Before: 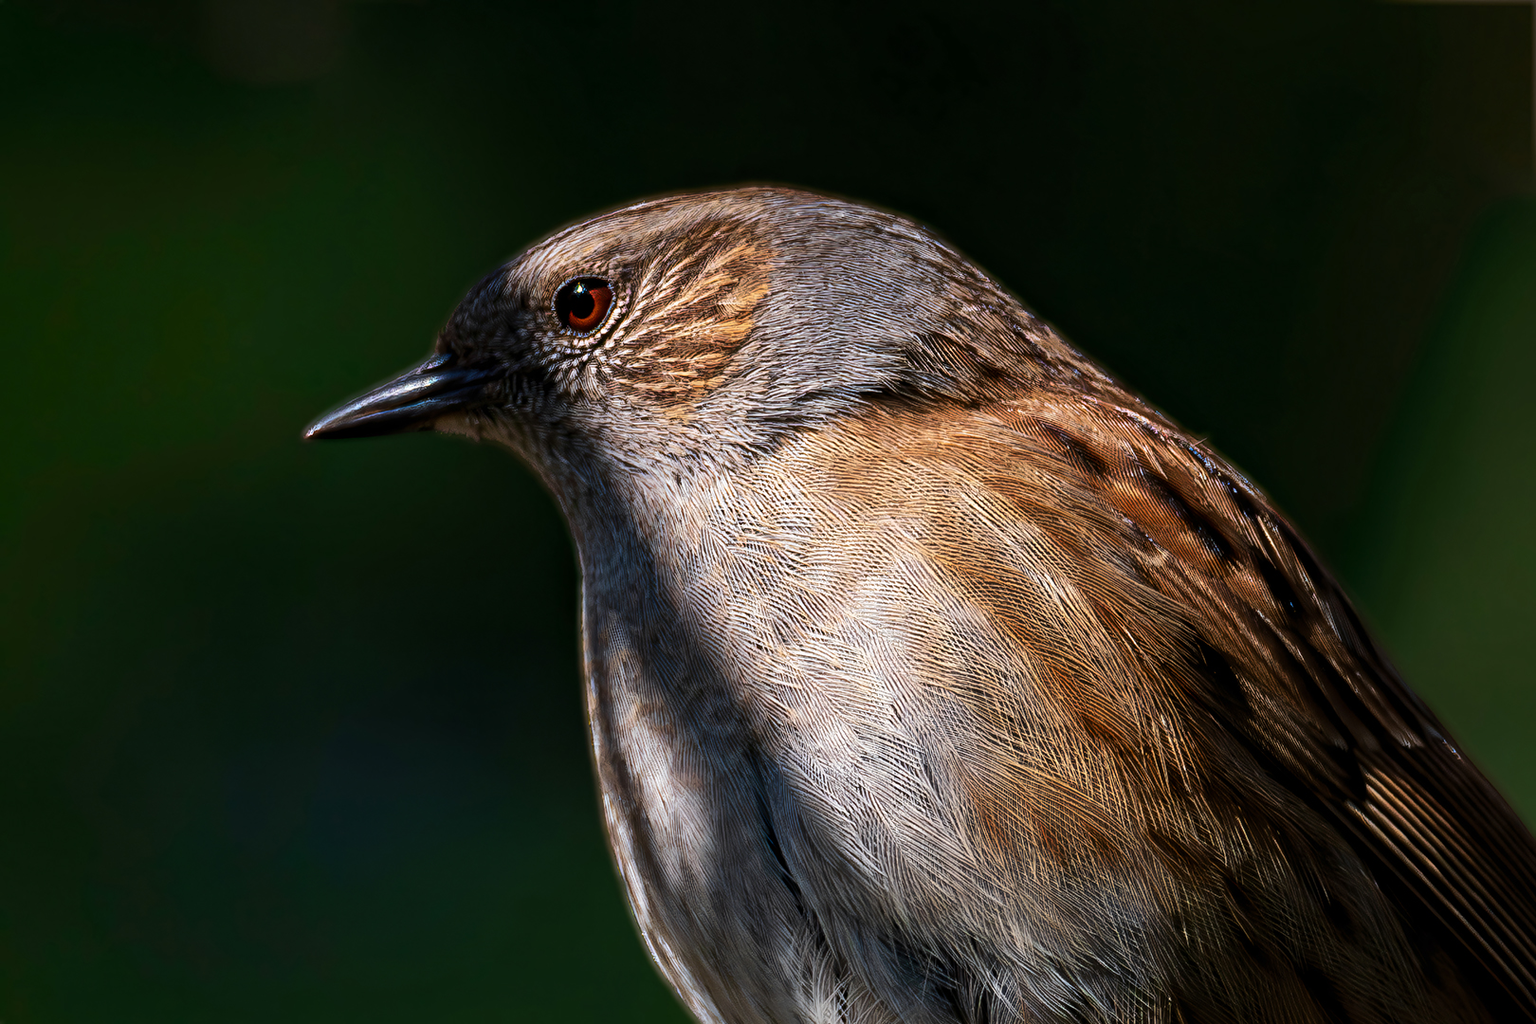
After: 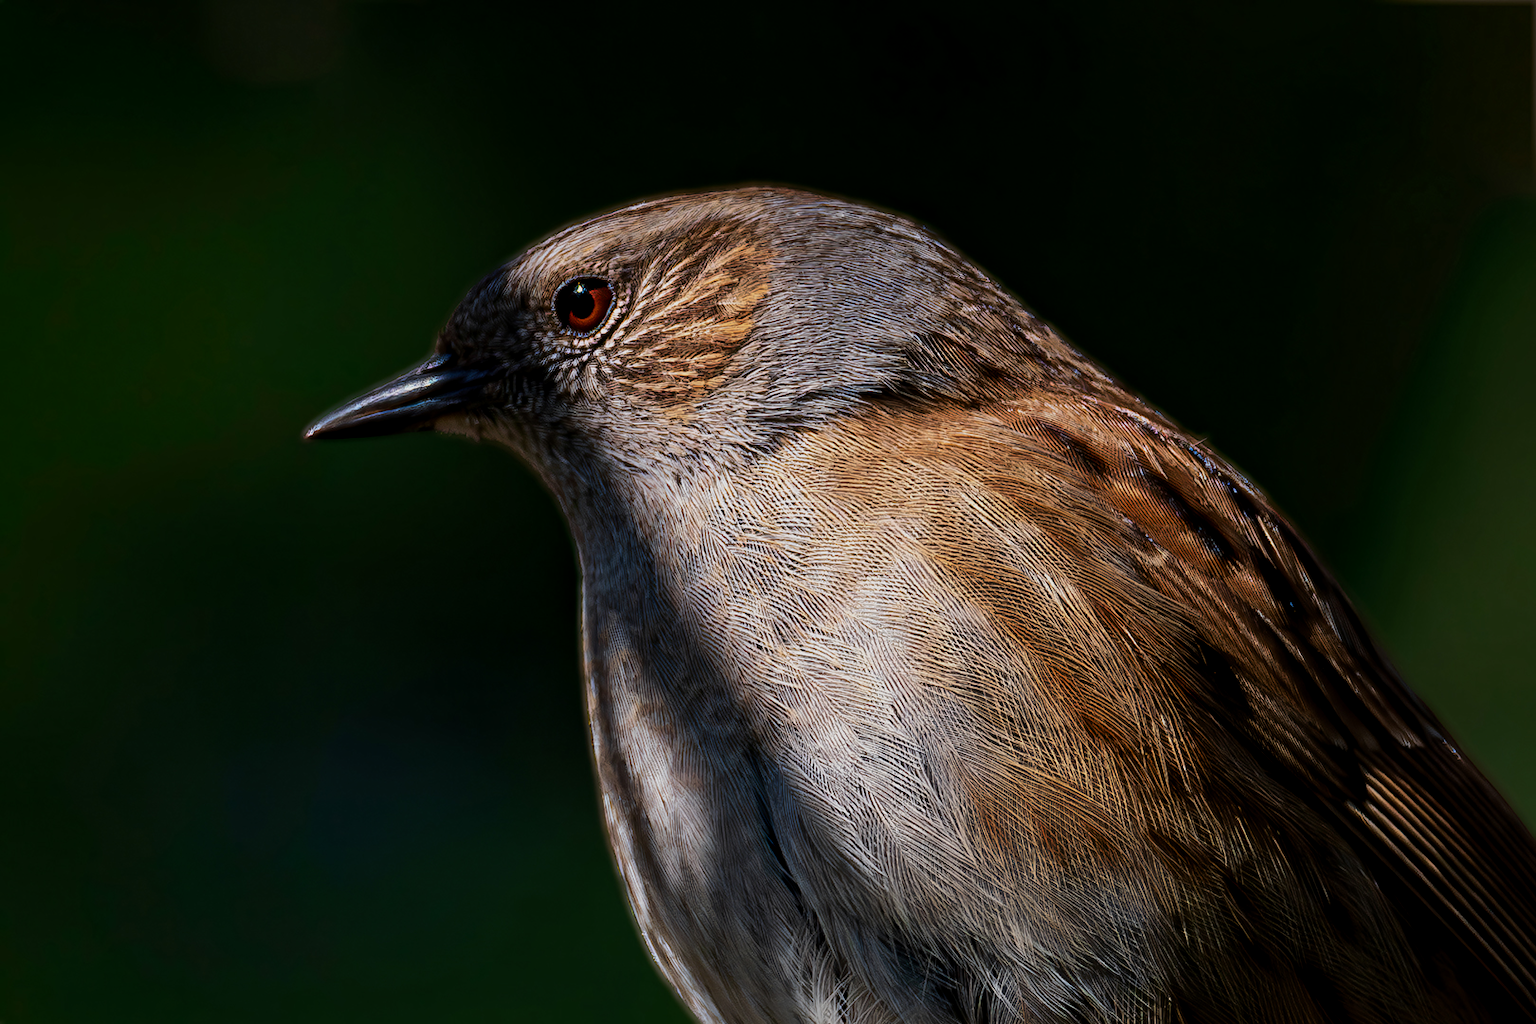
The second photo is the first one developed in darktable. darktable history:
exposure: black level correction 0.001, exposure -0.4 EV, compensate highlight preservation false
